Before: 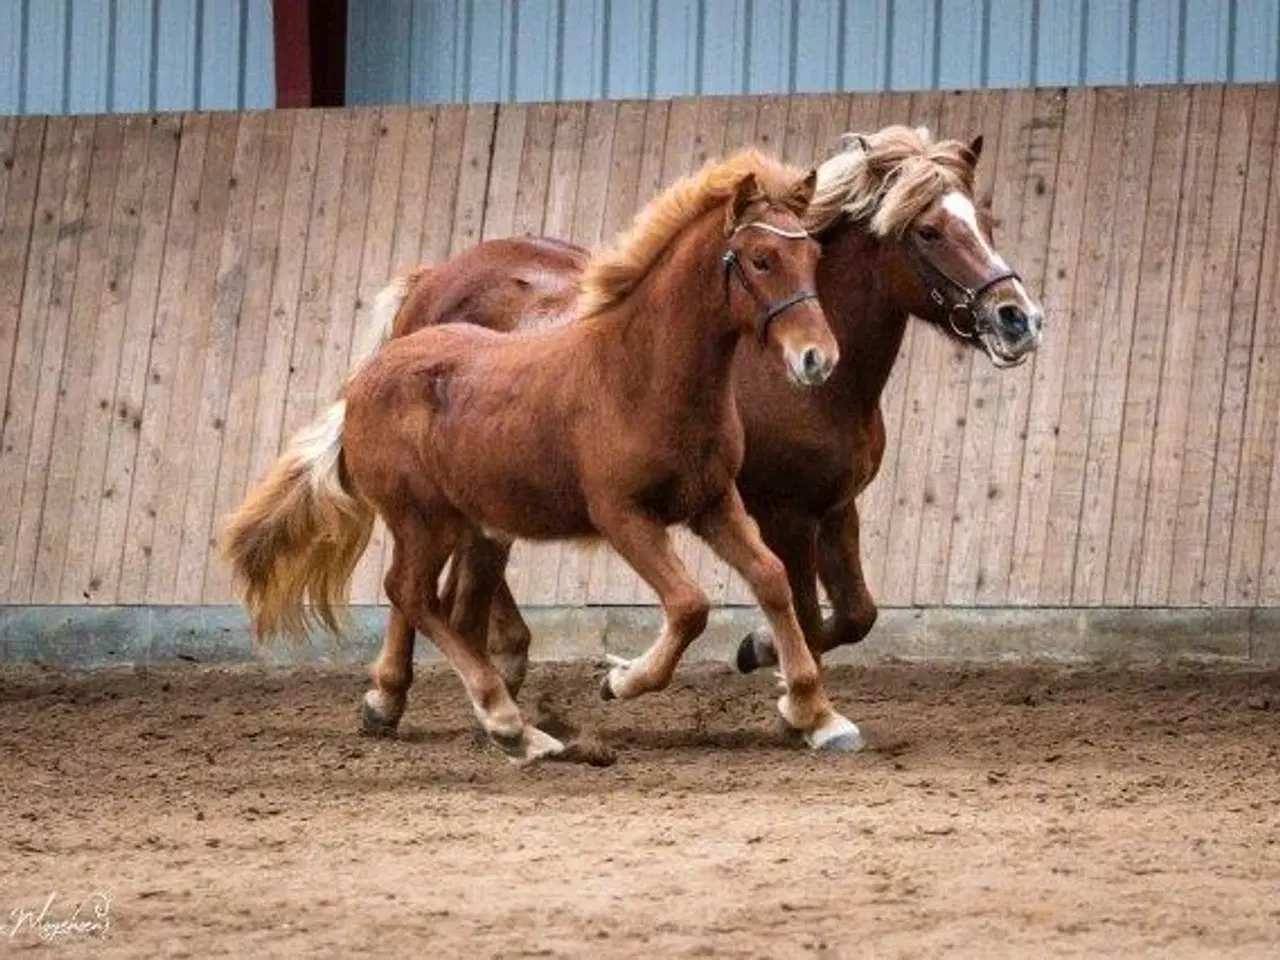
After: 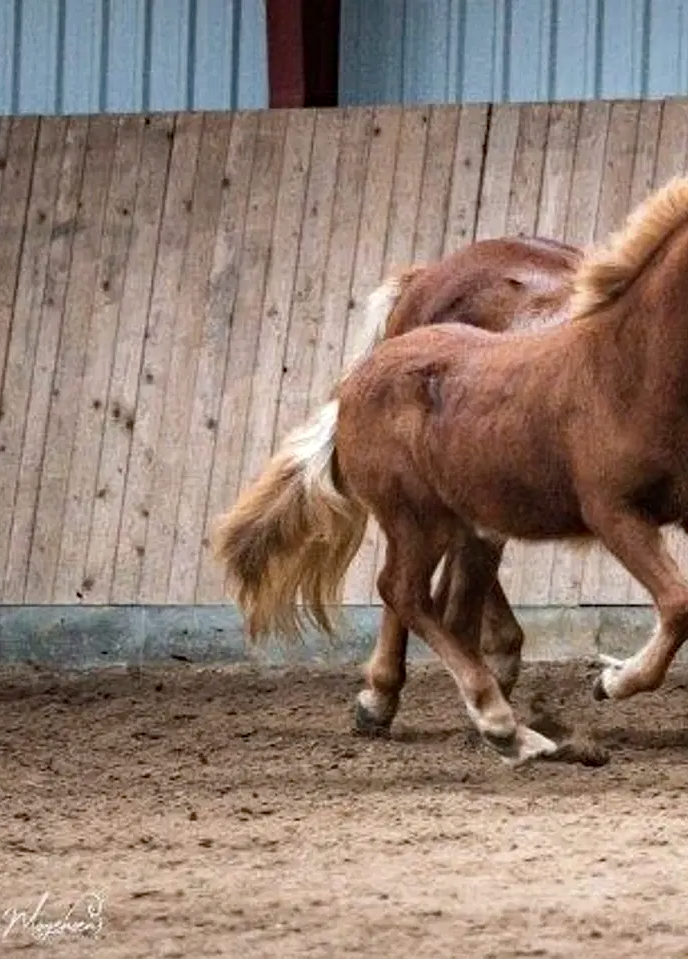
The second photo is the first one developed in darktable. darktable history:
crop: left 0.587%, right 45.588%, bottom 0.086%
contrast brightness saturation: contrast 0.06, brightness -0.01, saturation -0.23
haze removal: compatibility mode true, adaptive false
